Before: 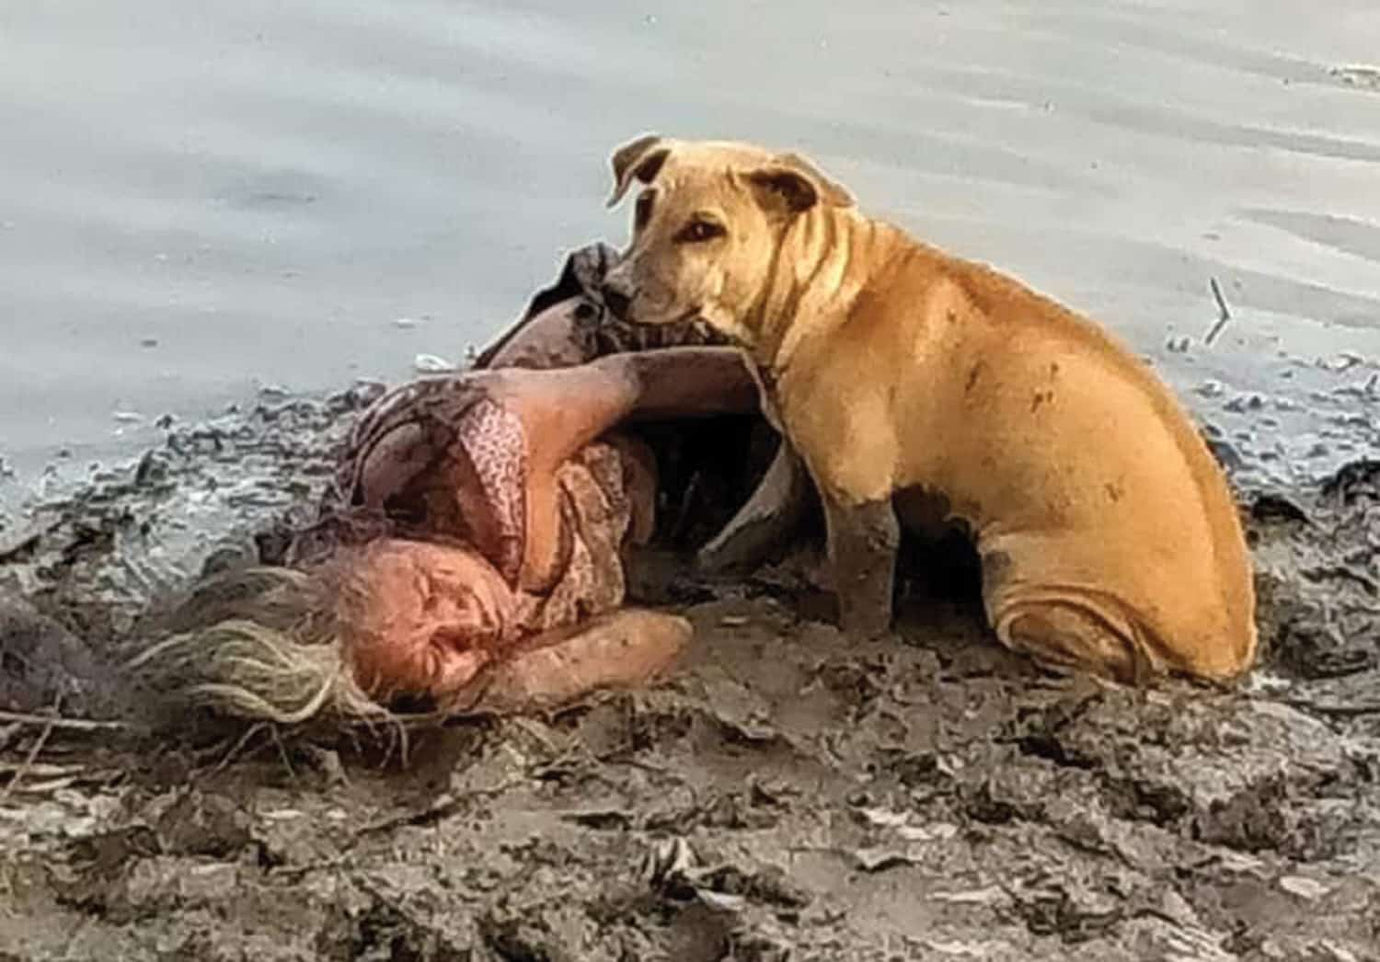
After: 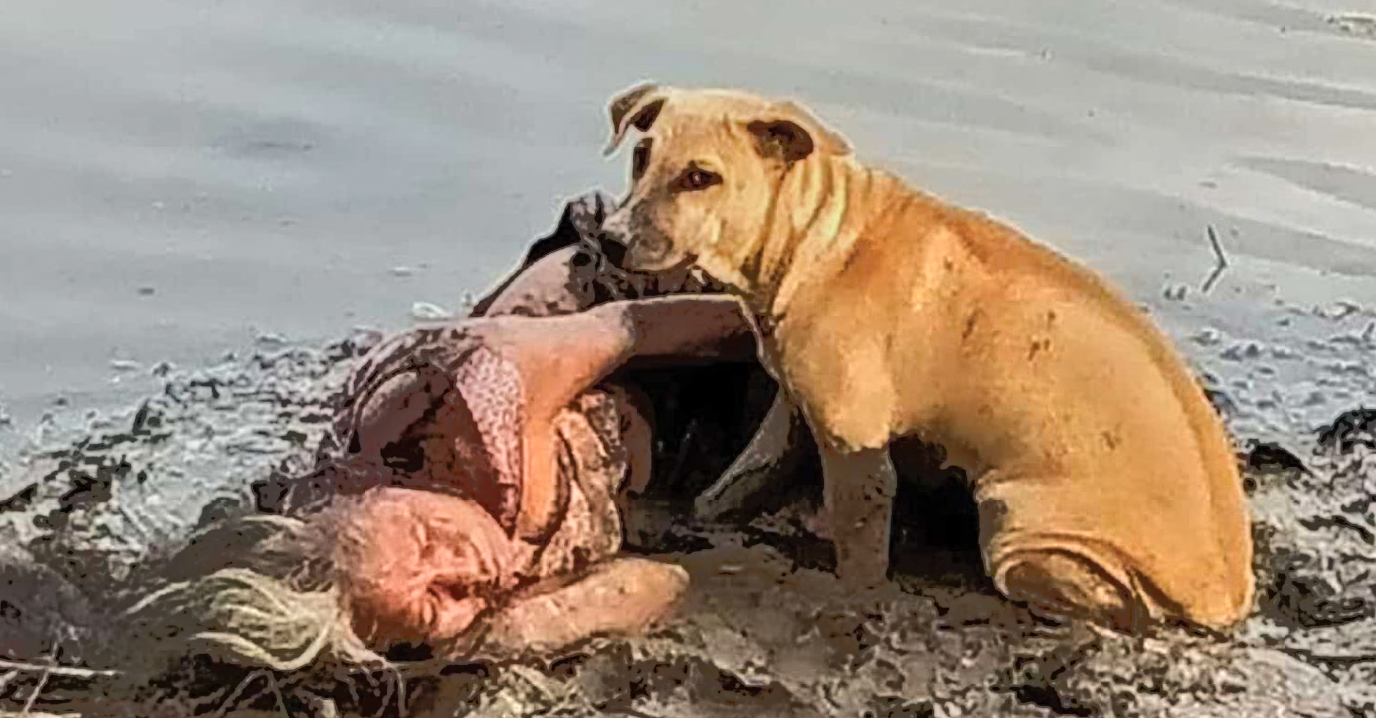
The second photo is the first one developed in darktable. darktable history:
crop: left 0.236%, top 5.477%, bottom 19.83%
tone equalizer: -7 EV -0.648 EV, -6 EV 1.02 EV, -5 EV -0.442 EV, -4 EV 0.442 EV, -3 EV 0.419 EV, -2 EV 0.167 EV, -1 EV -0.143 EV, +0 EV -0.368 EV, smoothing diameter 2.07%, edges refinement/feathering 24.88, mask exposure compensation -1.57 EV, filter diffusion 5
